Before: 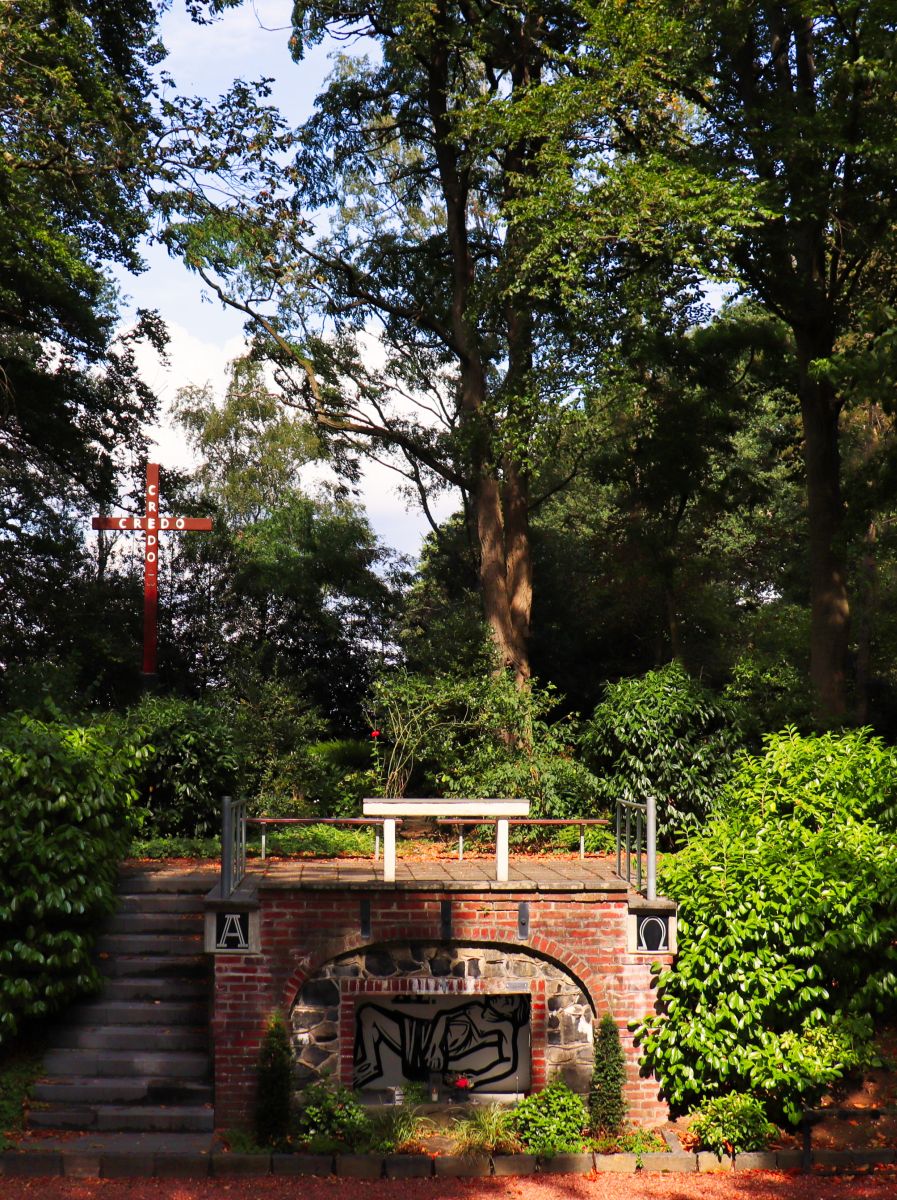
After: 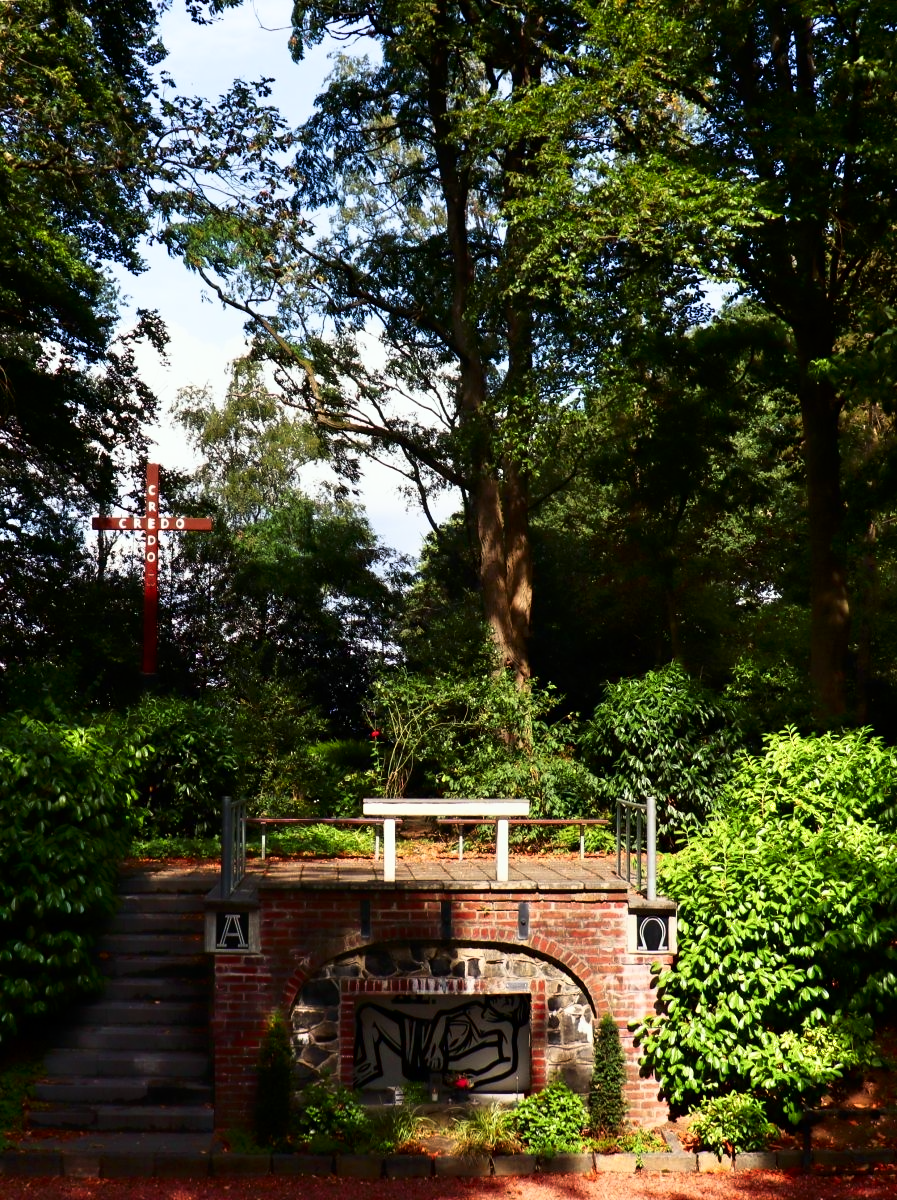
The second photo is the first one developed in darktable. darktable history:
color calibration "scene-referred default": illuminant Planckian (black body), x 0.351, y 0.352, temperature 4794.27 K
color balance rgb: on, module defaults
color equalizer: brightness › orange 1.08, brightness › yellow 1.12, brightness › blue 0.89
color balance rgb #1: linear chroma grading › shadows -18.84%, linear chroma grading › highlights 7.97%, linear chroma grading › mid-tones -12.32%
shadows and highlights: shadows -62.32, white point adjustment -5.22, highlights 61.59
